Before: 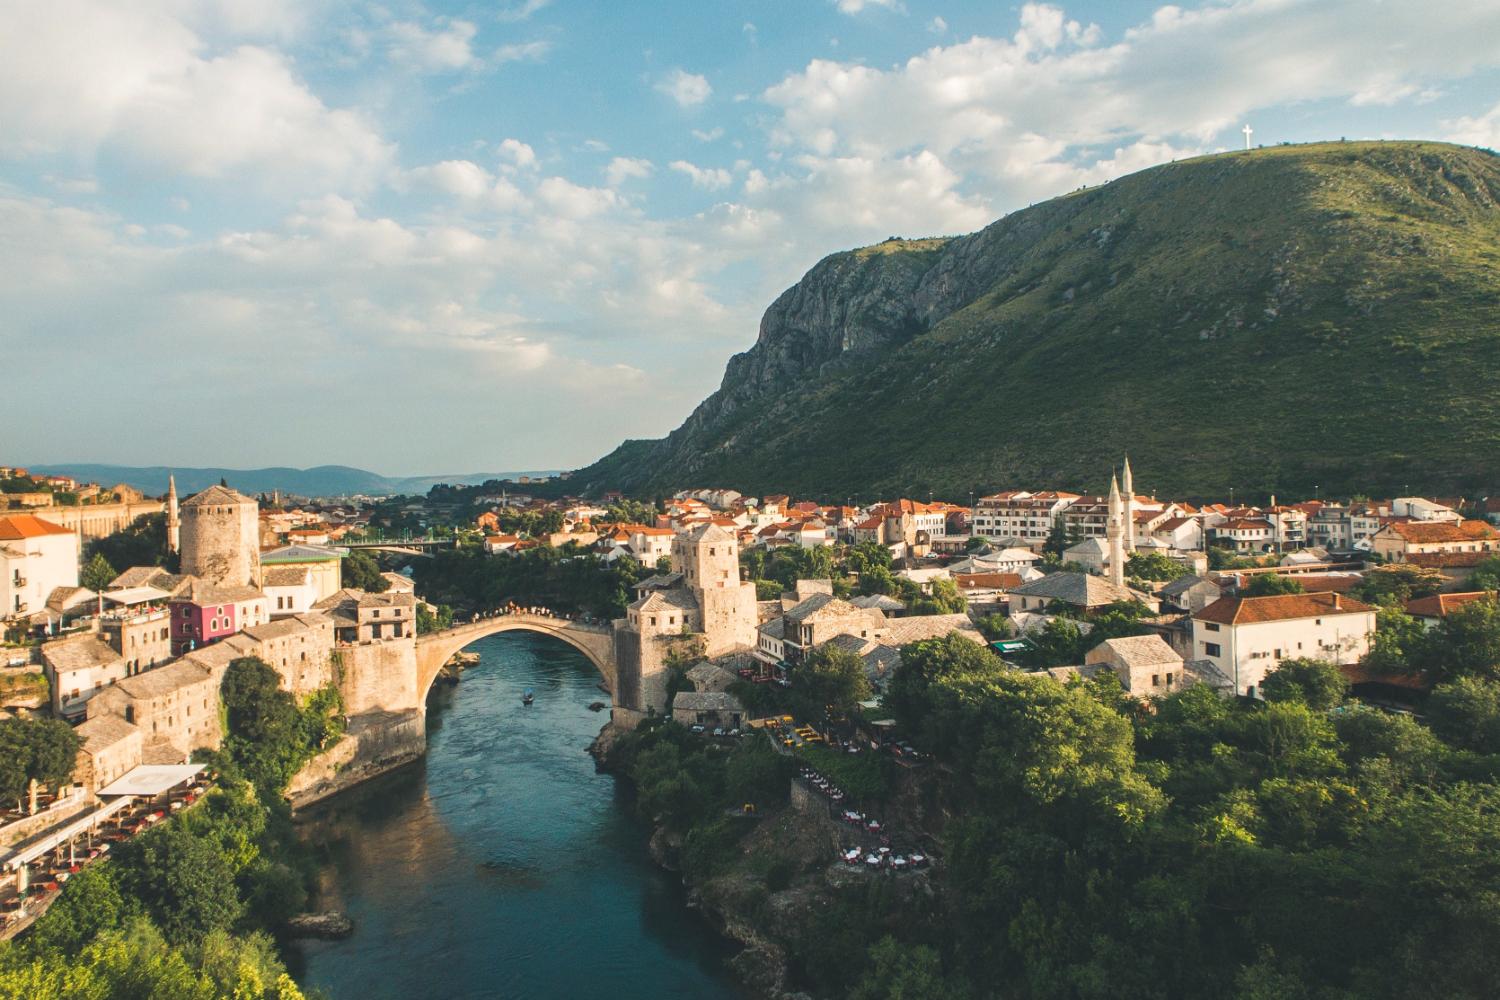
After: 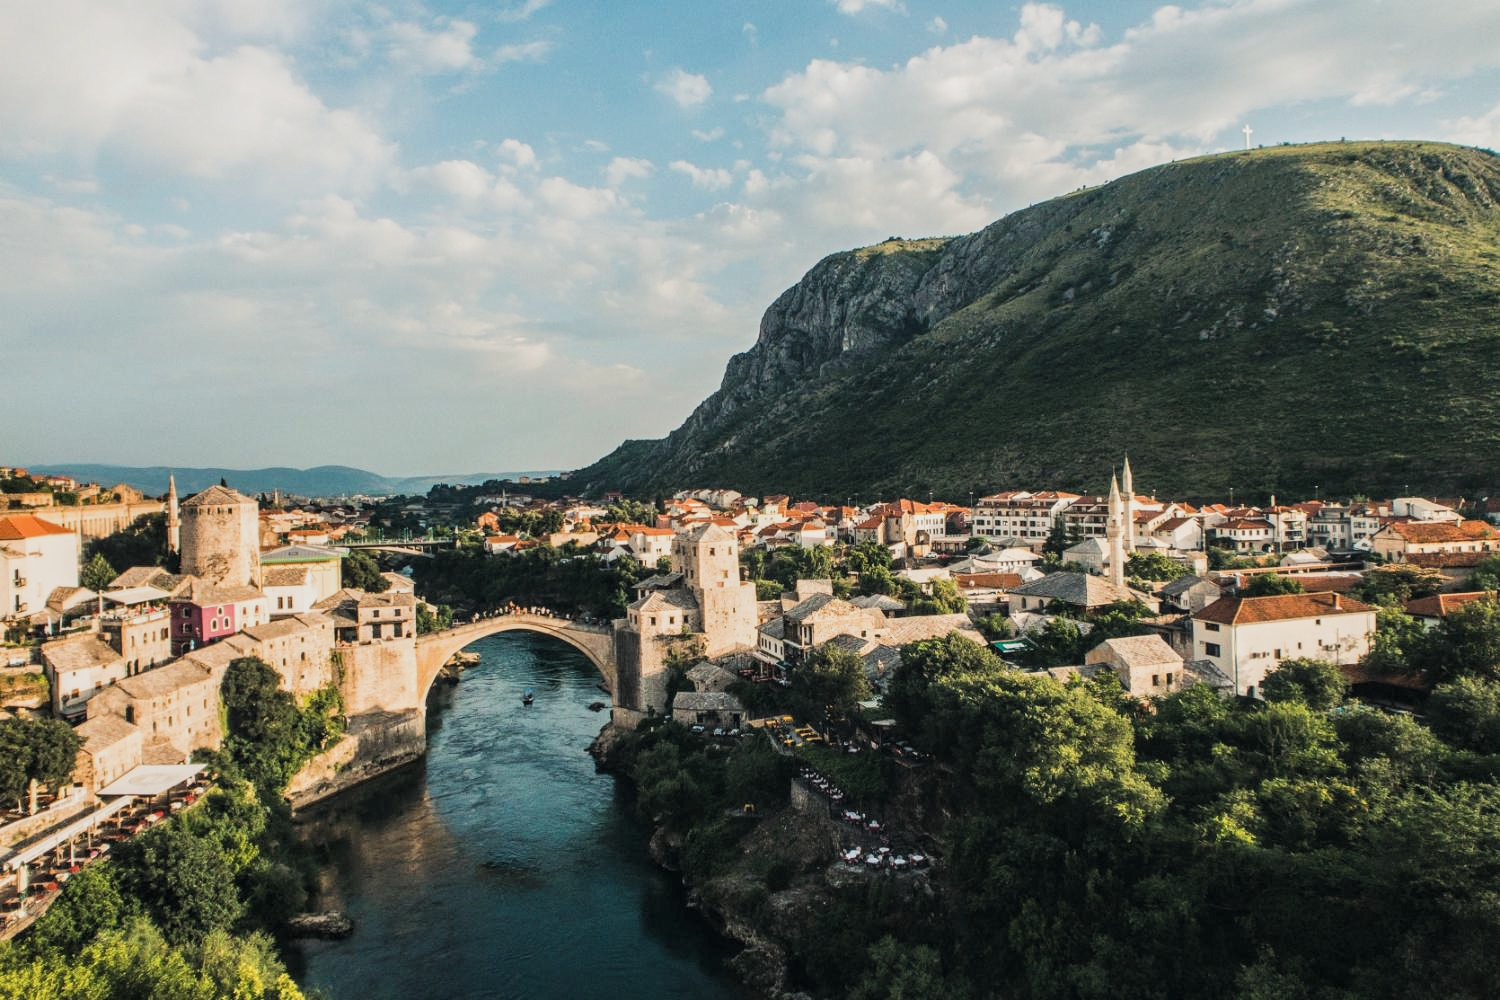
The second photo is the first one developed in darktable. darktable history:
local contrast: on, module defaults
filmic rgb: black relative exposure -5.13 EV, white relative exposure 3.95 EV, hardness 2.88, contrast 1.3, highlights saturation mix -30.86%, contrast in shadows safe
